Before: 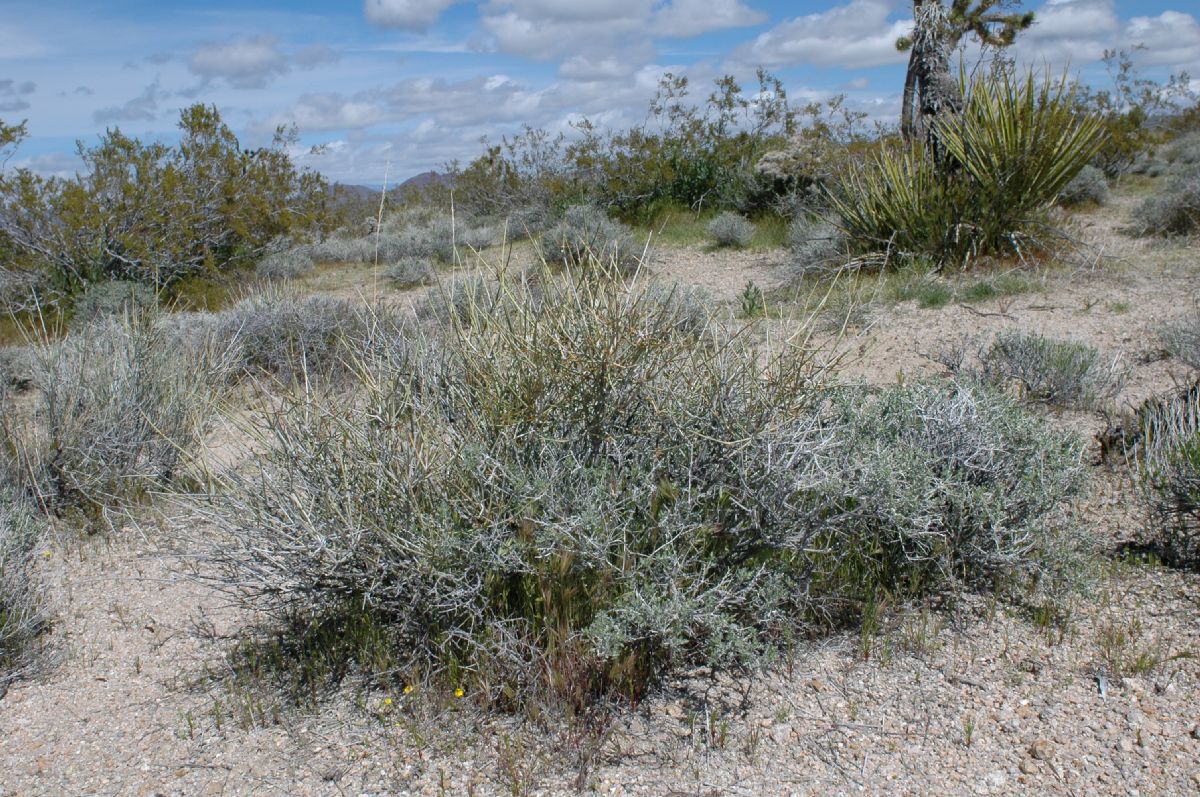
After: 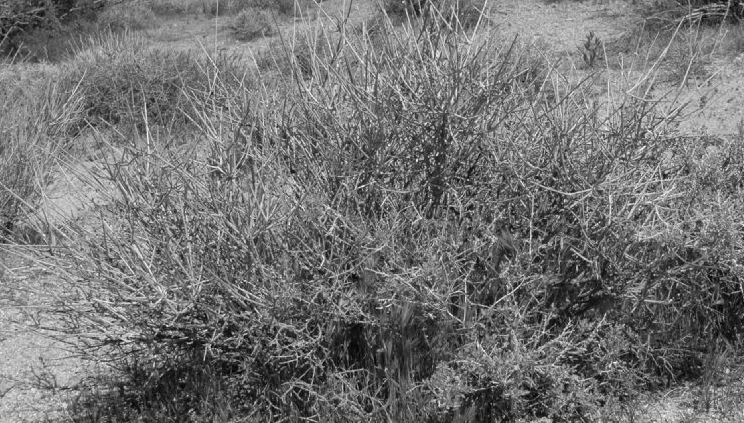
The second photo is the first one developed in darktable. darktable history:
monochrome: on, module defaults
crop: left 13.312%, top 31.28%, right 24.627%, bottom 15.582%
